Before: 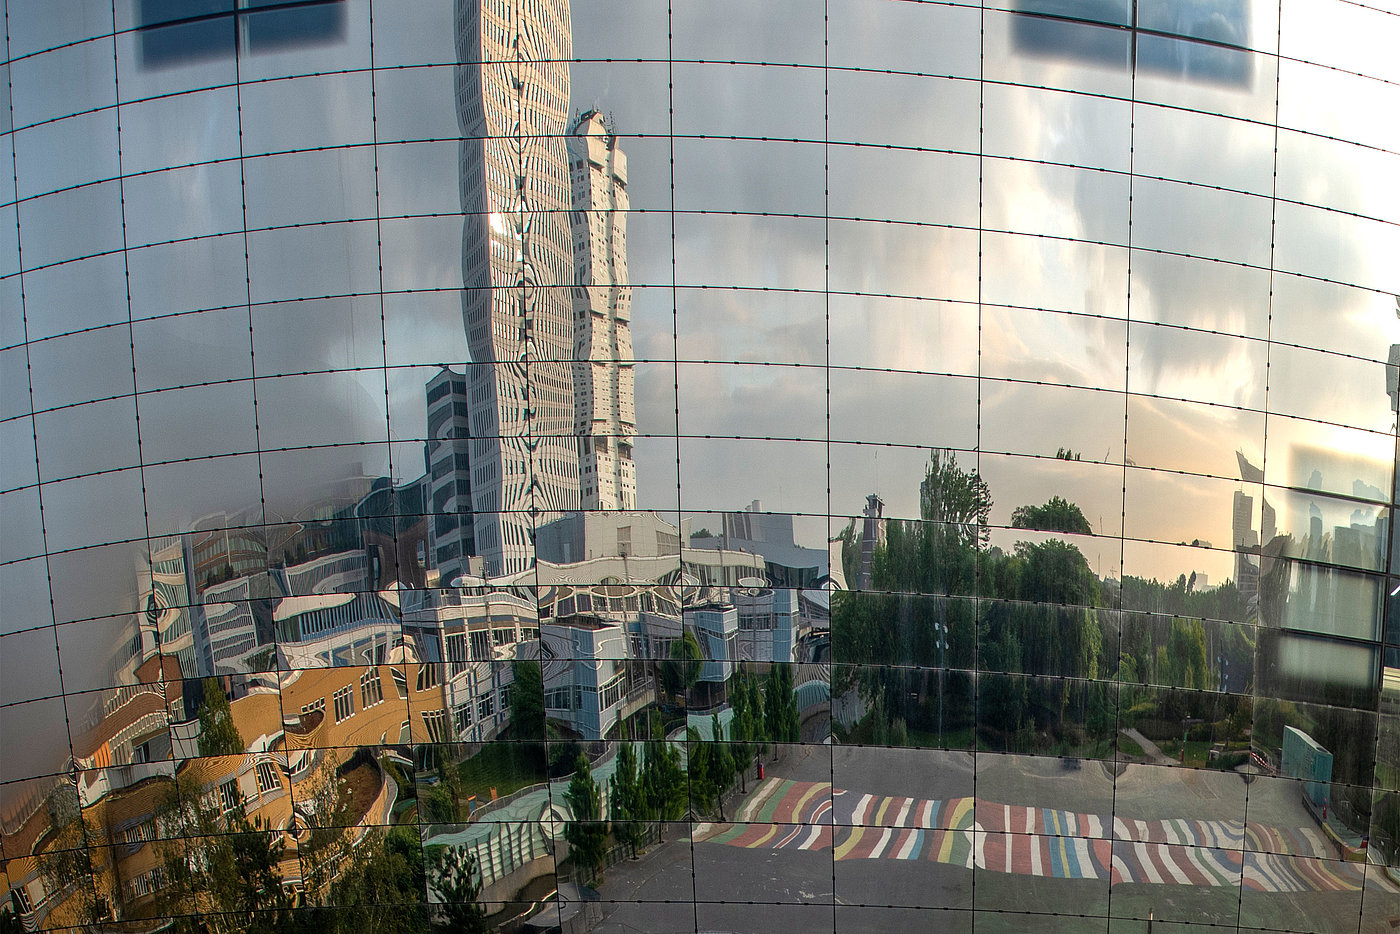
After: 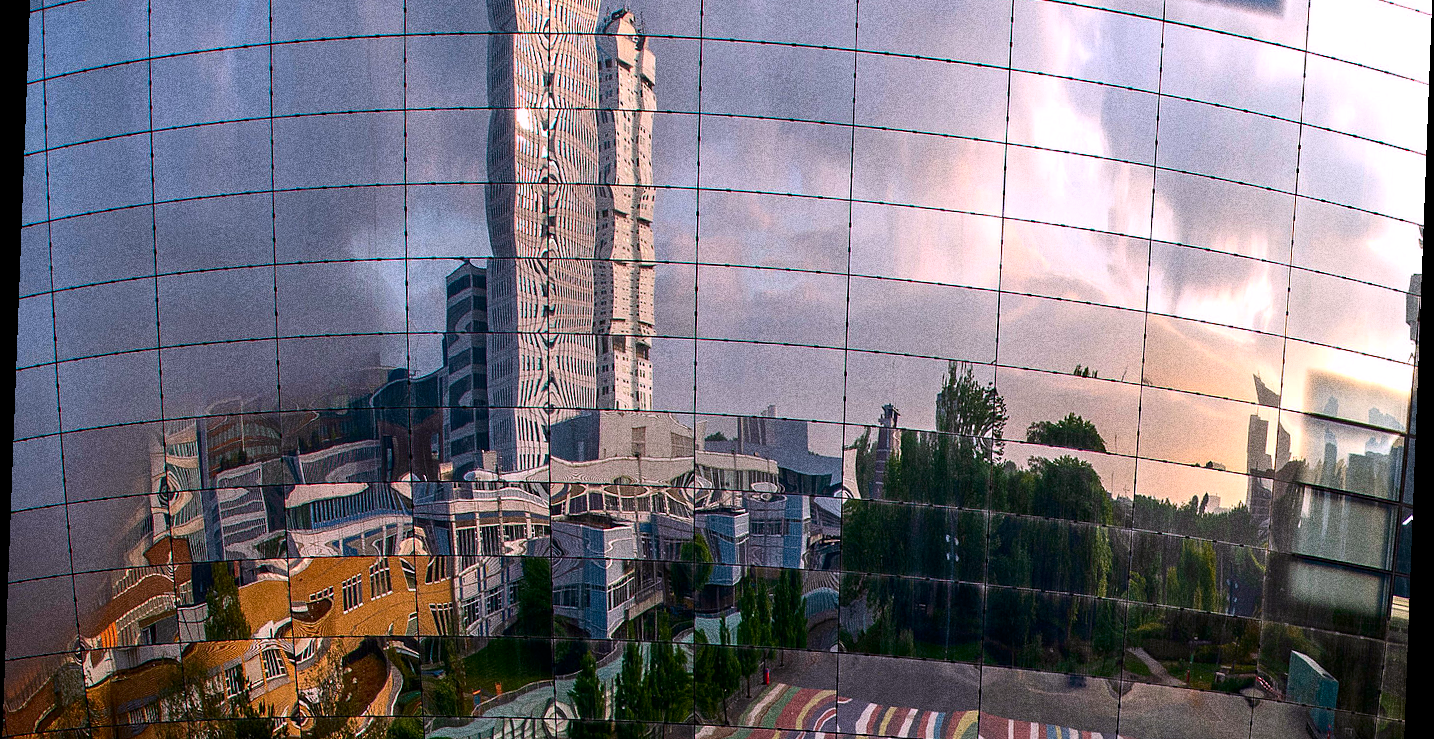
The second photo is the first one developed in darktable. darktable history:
crop and rotate: top 12.5%, bottom 12.5%
rotate and perspective: rotation 2.17°, automatic cropping off
haze removal: compatibility mode true, adaptive false
white balance: red 1.066, blue 1.119
exposure: compensate highlight preservation false
contrast brightness saturation: contrast 0.12, brightness -0.12, saturation 0.2
grain: coarseness 10.62 ISO, strength 55.56%
